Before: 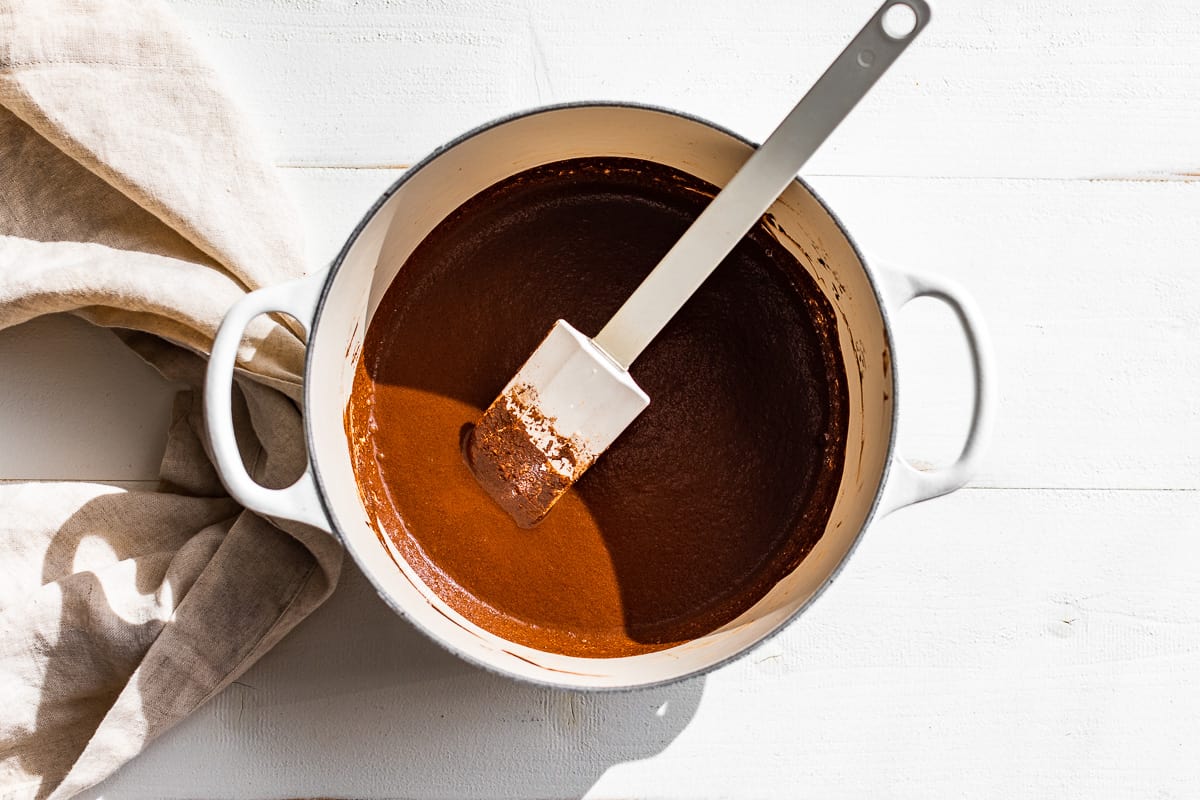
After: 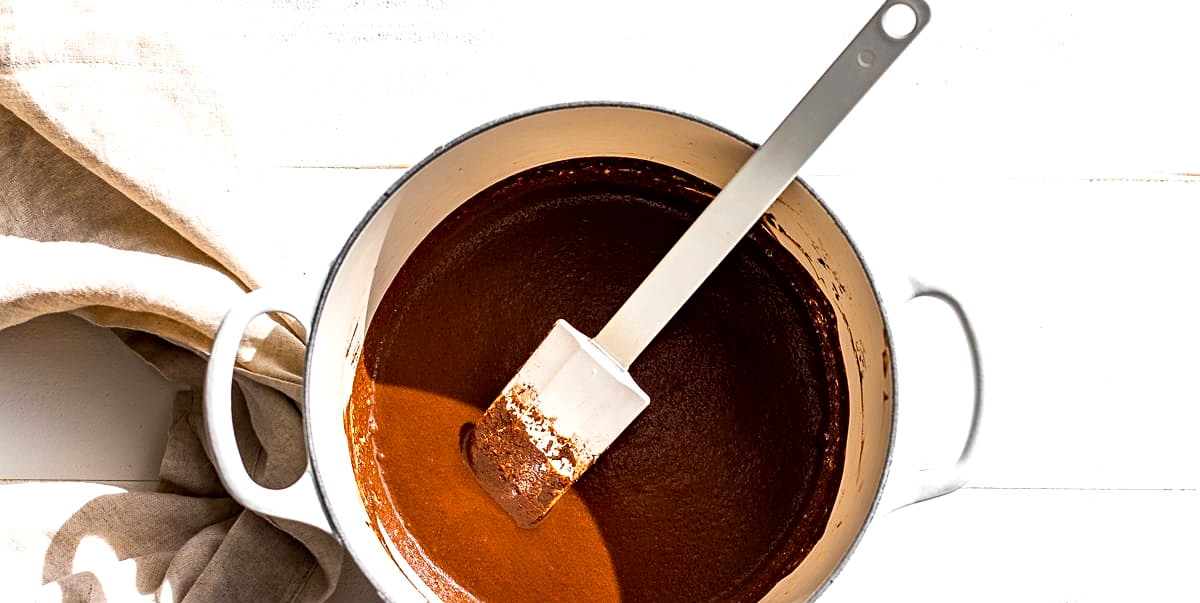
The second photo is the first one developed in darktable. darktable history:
exposure: black level correction 0.003, exposure 0.384 EV, compensate highlight preservation false
crop: bottom 24.595%
sharpen: amount 0.206
